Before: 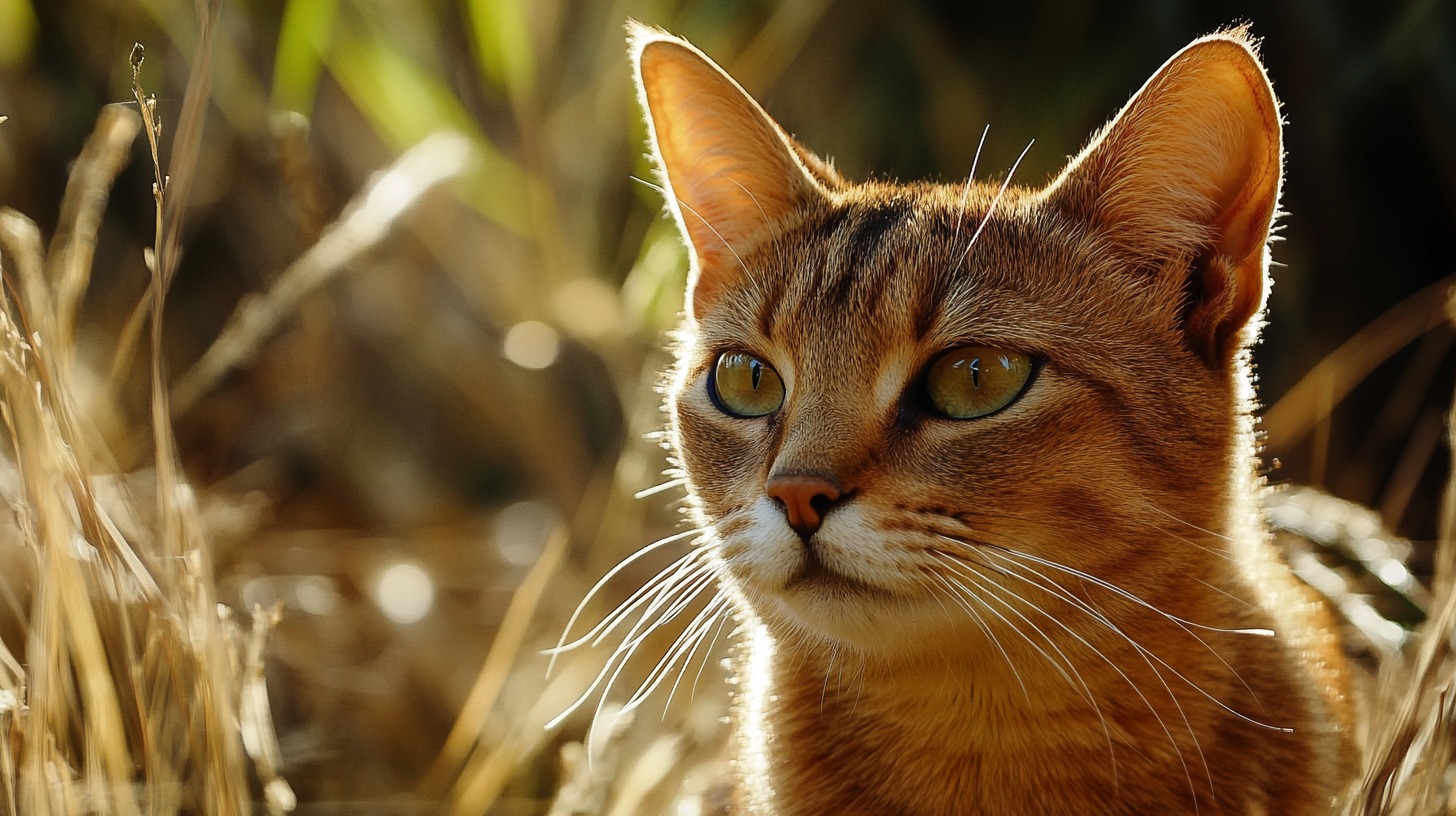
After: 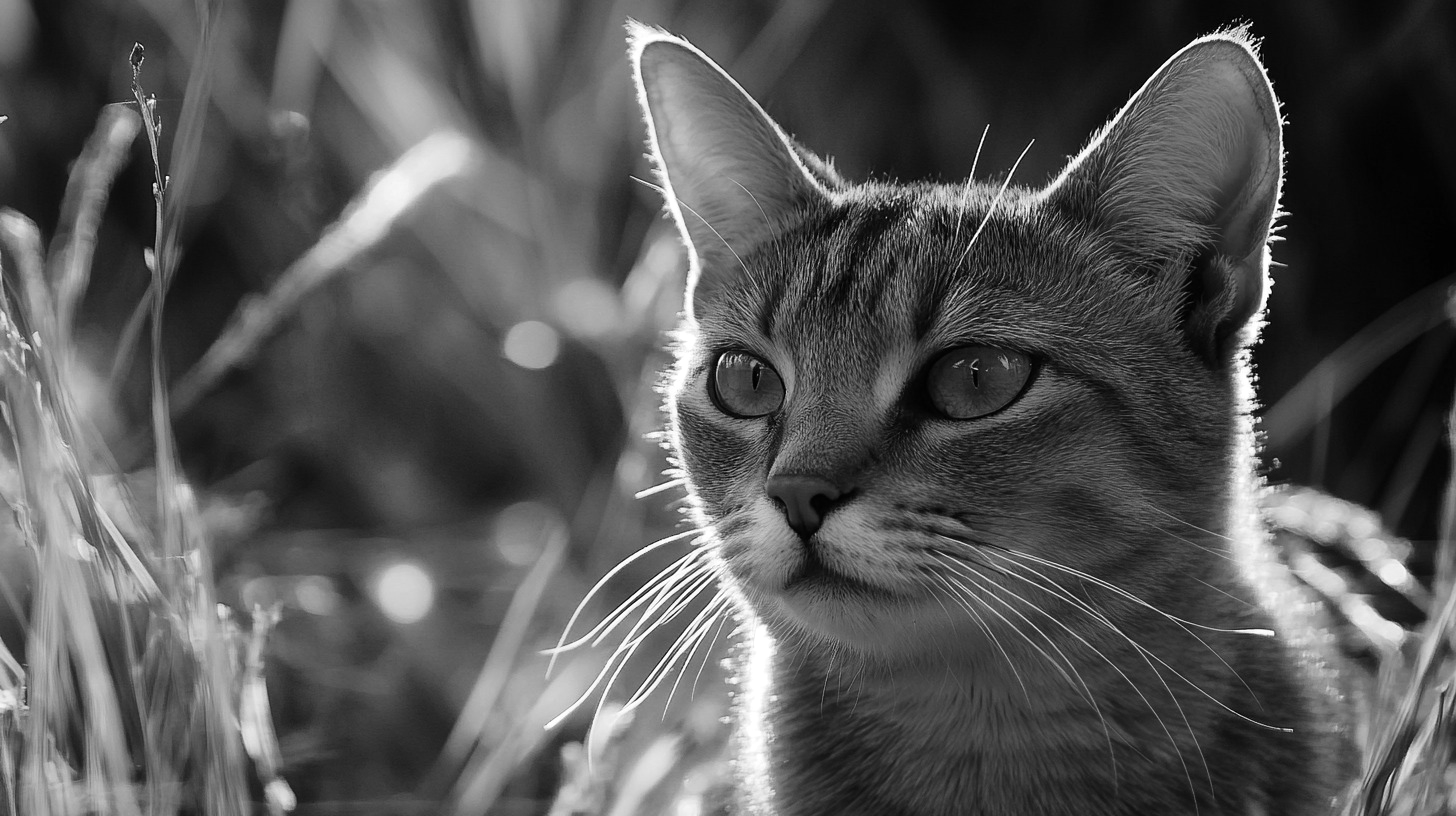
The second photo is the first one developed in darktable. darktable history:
contrast brightness saturation: contrast 0.084, saturation 0.197
color calibration: output gray [0.21, 0.42, 0.37, 0], illuminant F (fluorescent), F source F9 (Cool White Deluxe 4150 K) – high CRI, x 0.375, y 0.373, temperature 4163.3 K
shadows and highlights: shadows 13.4, white point adjustment 1.29, highlights -1.6, soften with gaussian
